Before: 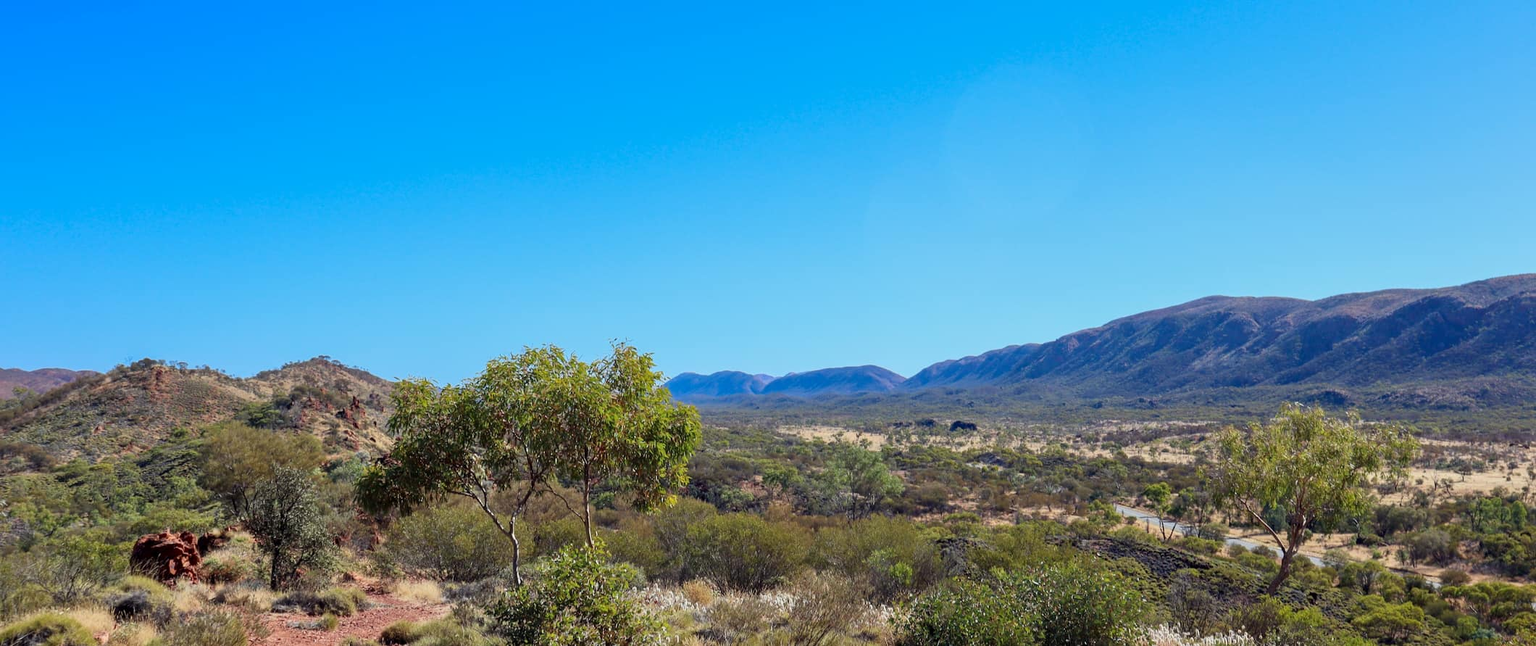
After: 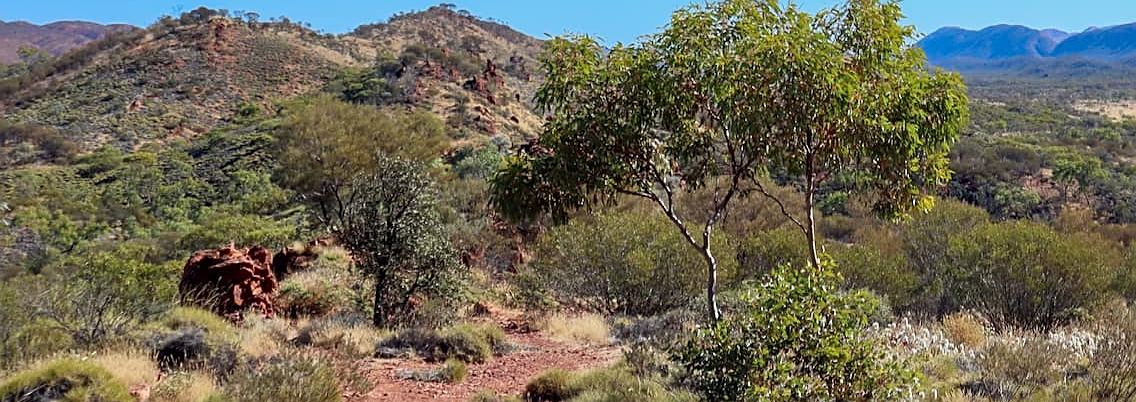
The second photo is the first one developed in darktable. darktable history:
crop and rotate: top 54.686%, right 46.379%, bottom 0.174%
sharpen: on, module defaults
